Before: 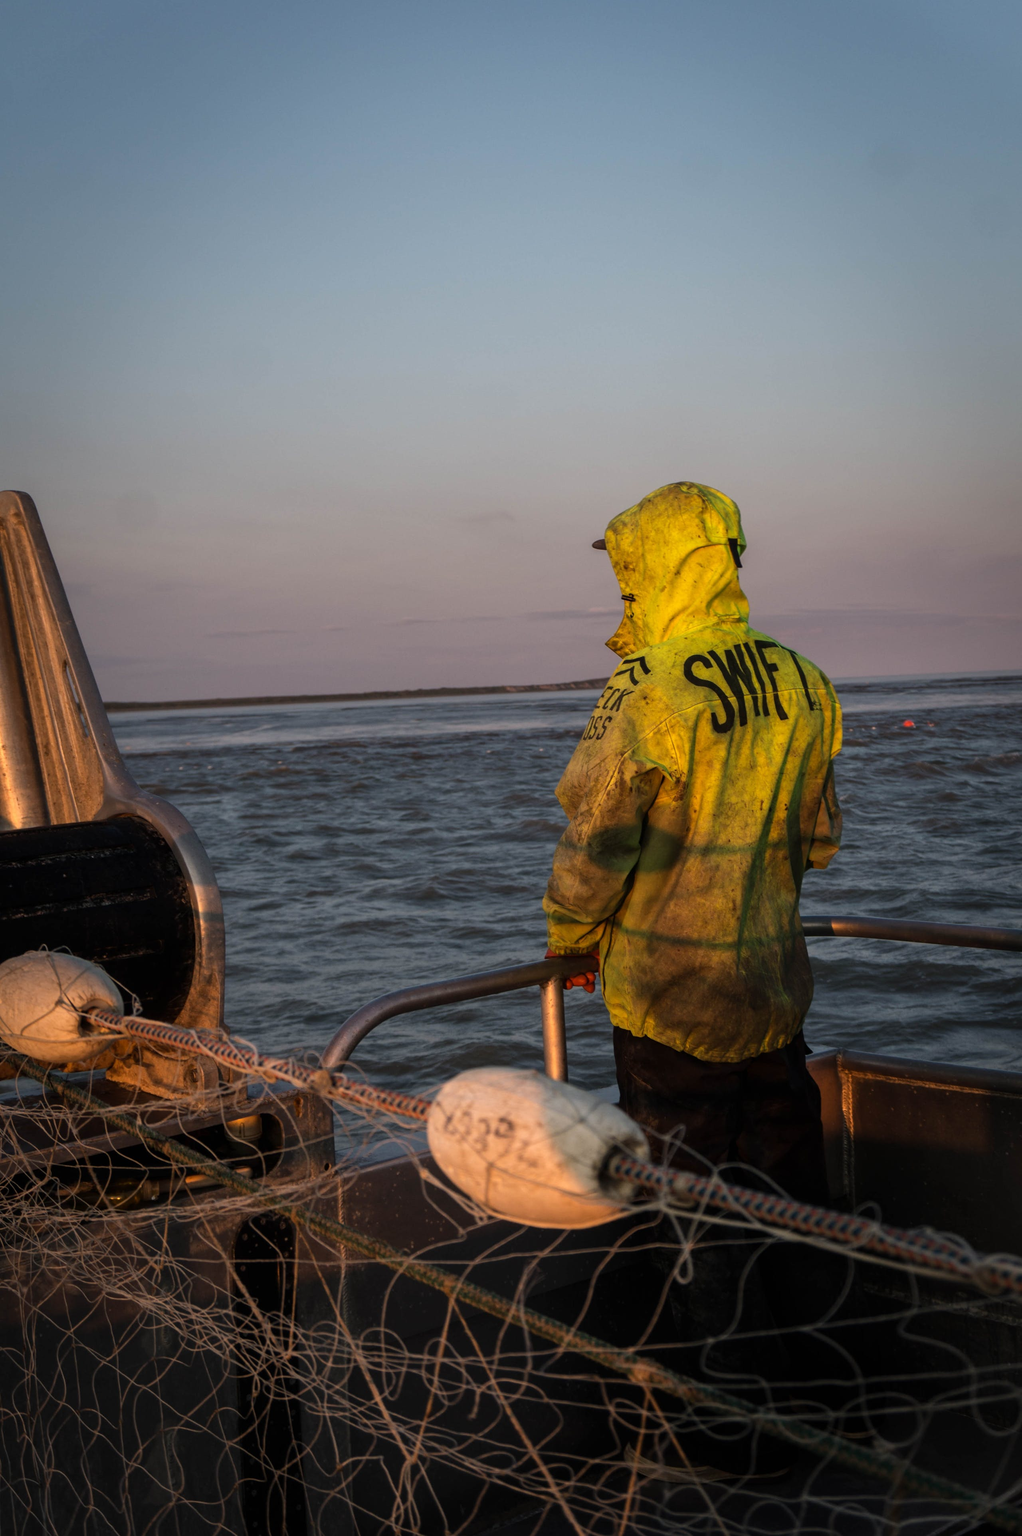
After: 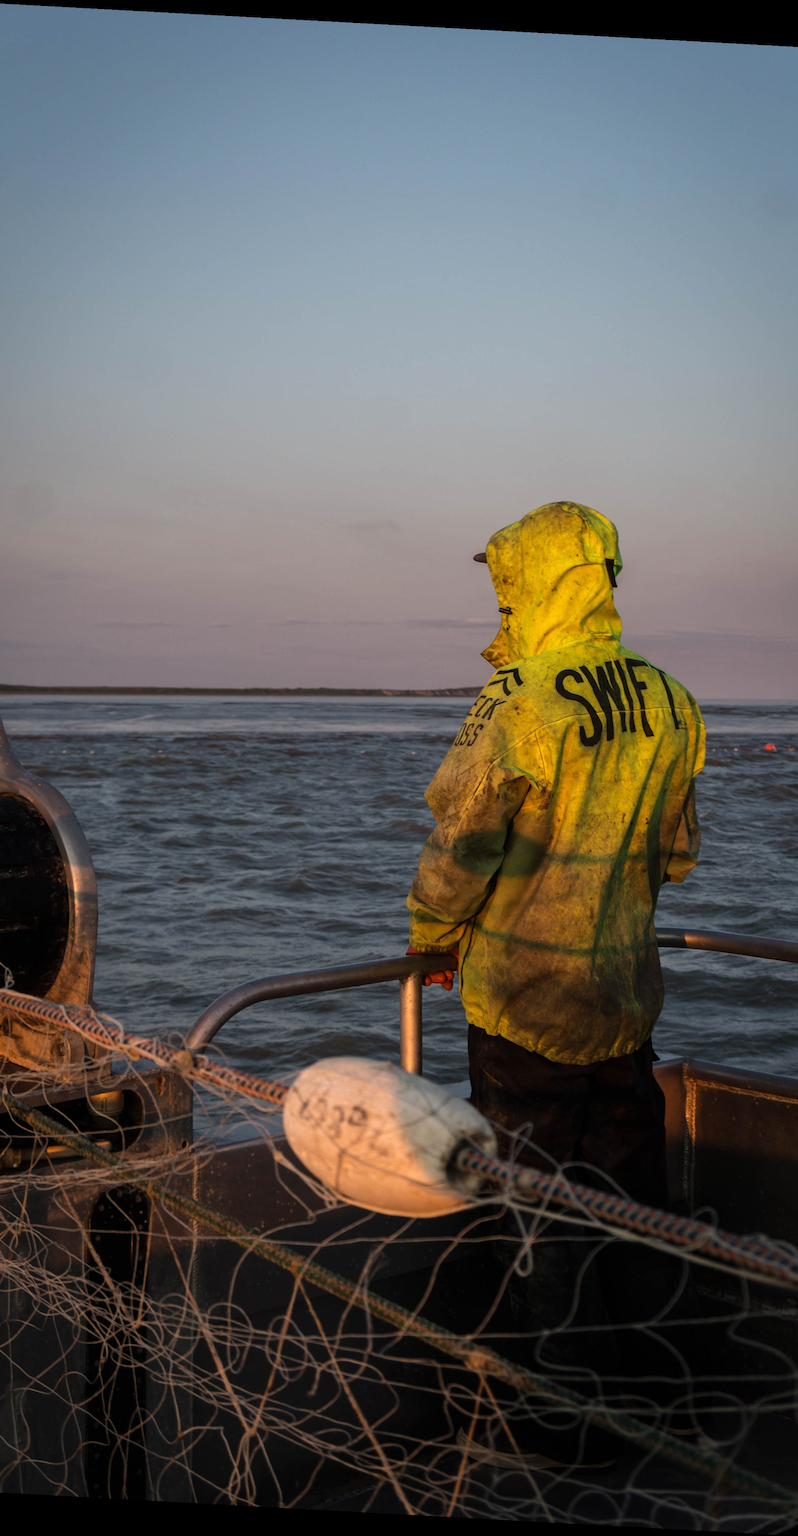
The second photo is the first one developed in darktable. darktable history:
crop and rotate: angle -3.12°, left 14.185%, top 0.015%, right 11.041%, bottom 0.088%
exposure: exposure 0.024 EV, compensate highlight preservation false
